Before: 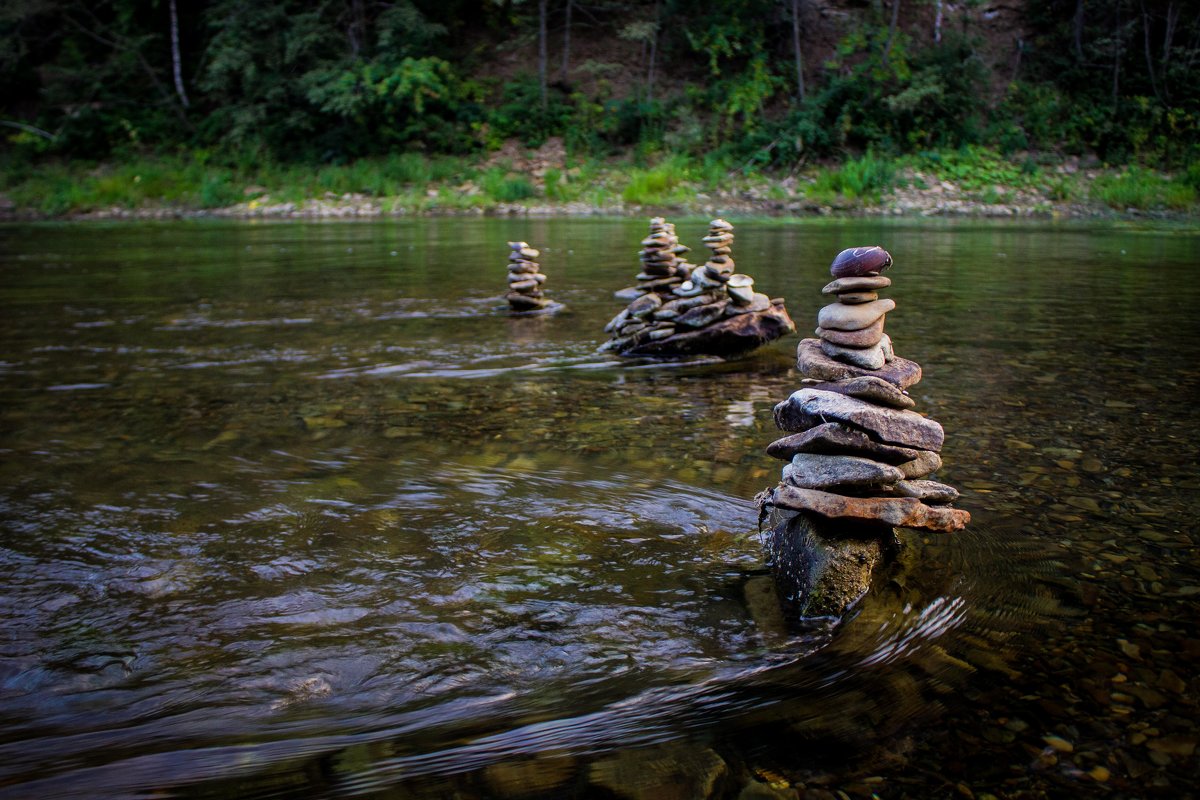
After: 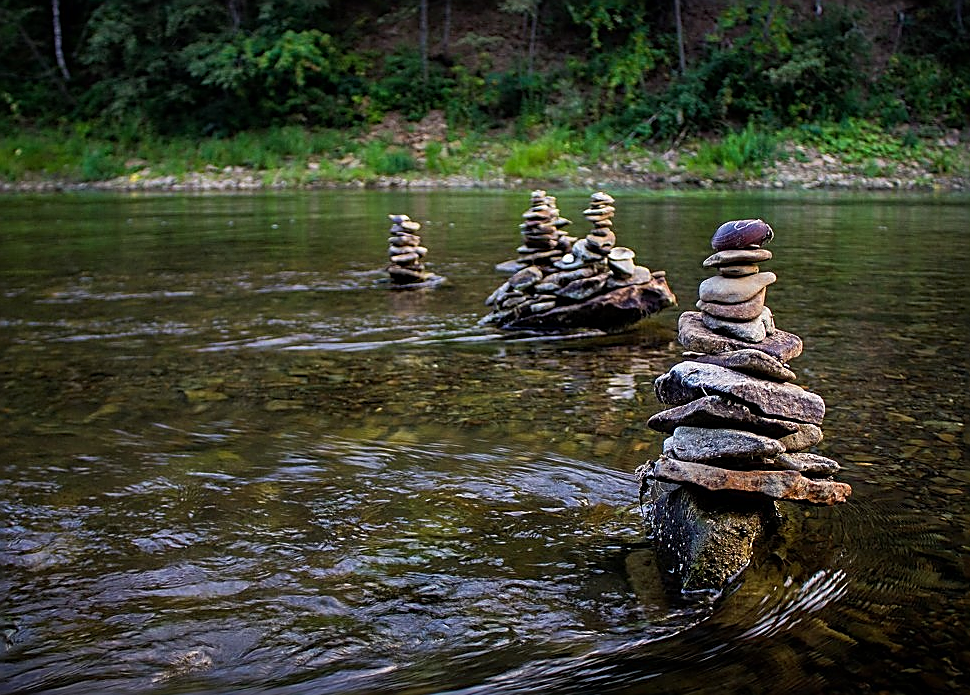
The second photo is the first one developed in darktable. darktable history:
crop: left 9.929%, top 3.475%, right 9.188%, bottom 9.529%
sharpen: radius 1.685, amount 1.294
